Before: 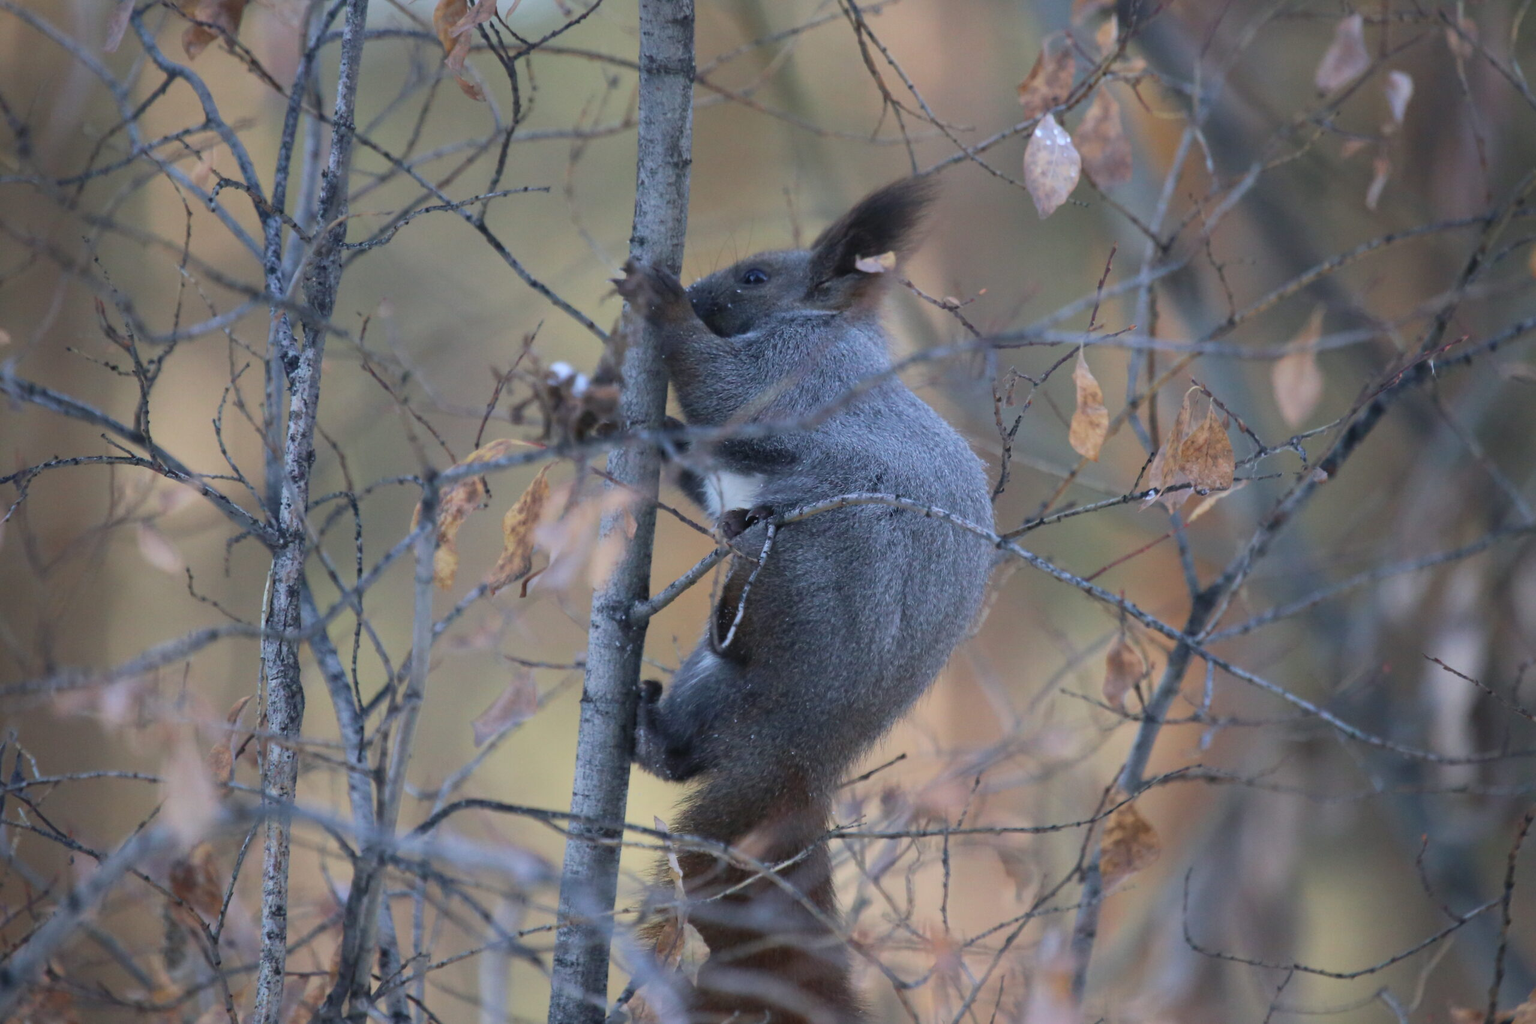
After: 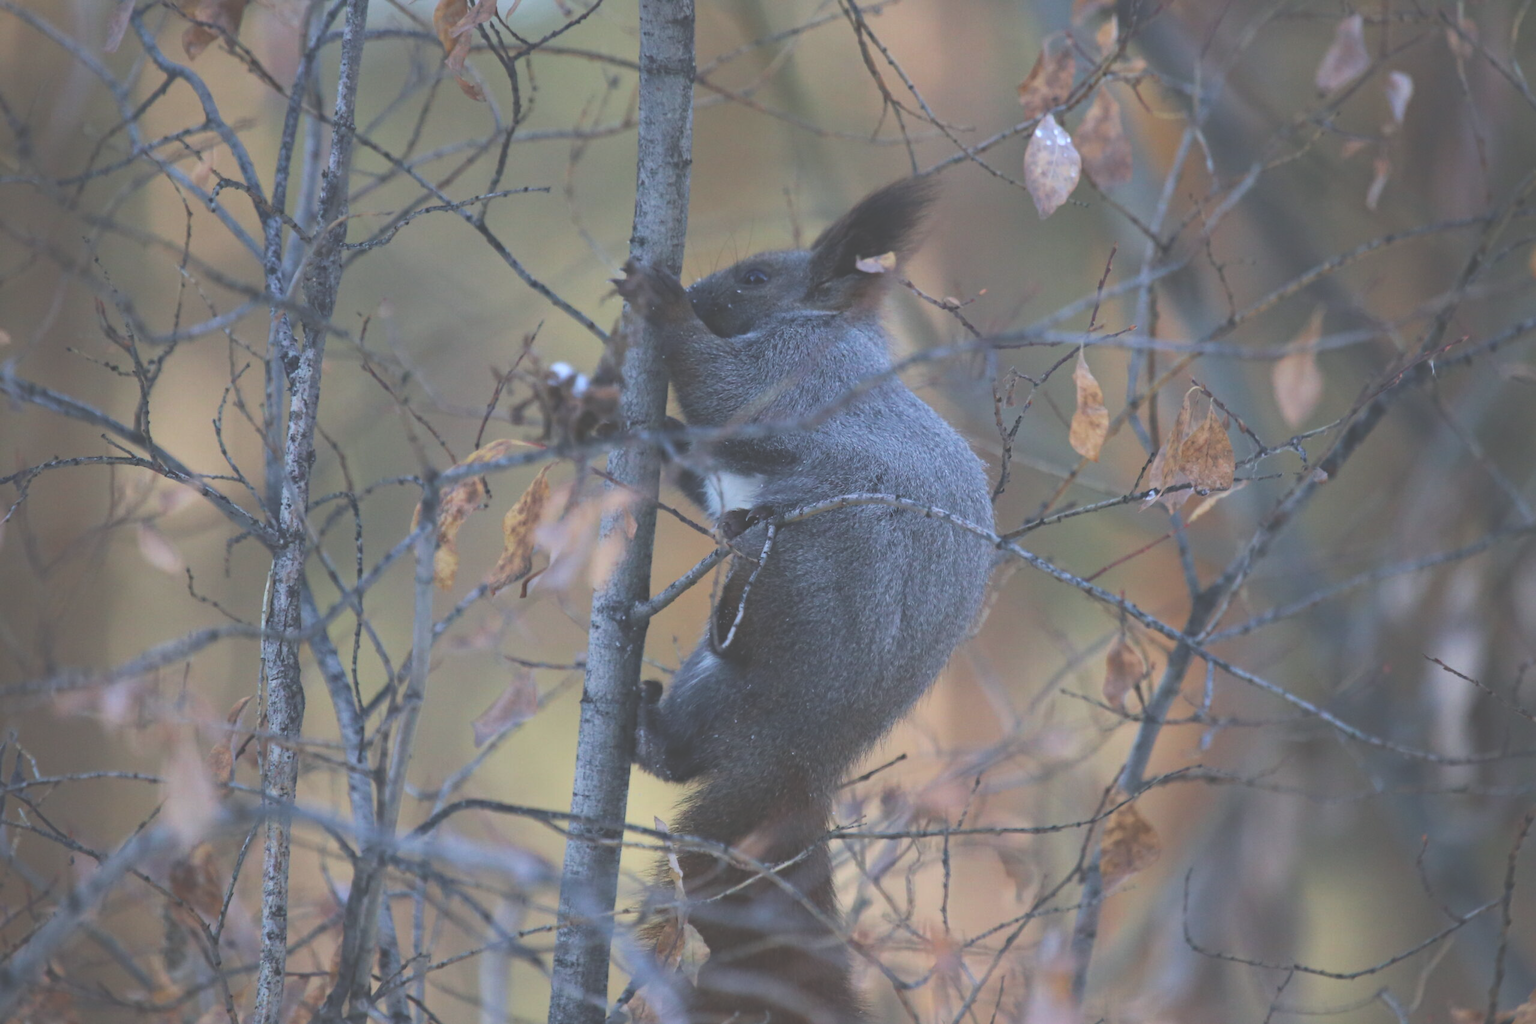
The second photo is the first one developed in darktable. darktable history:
haze removal: compatibility mode true, adaptive false
exposure: black level correction -0.062, exposure -0.05 EV, compensate highlight preservation false
